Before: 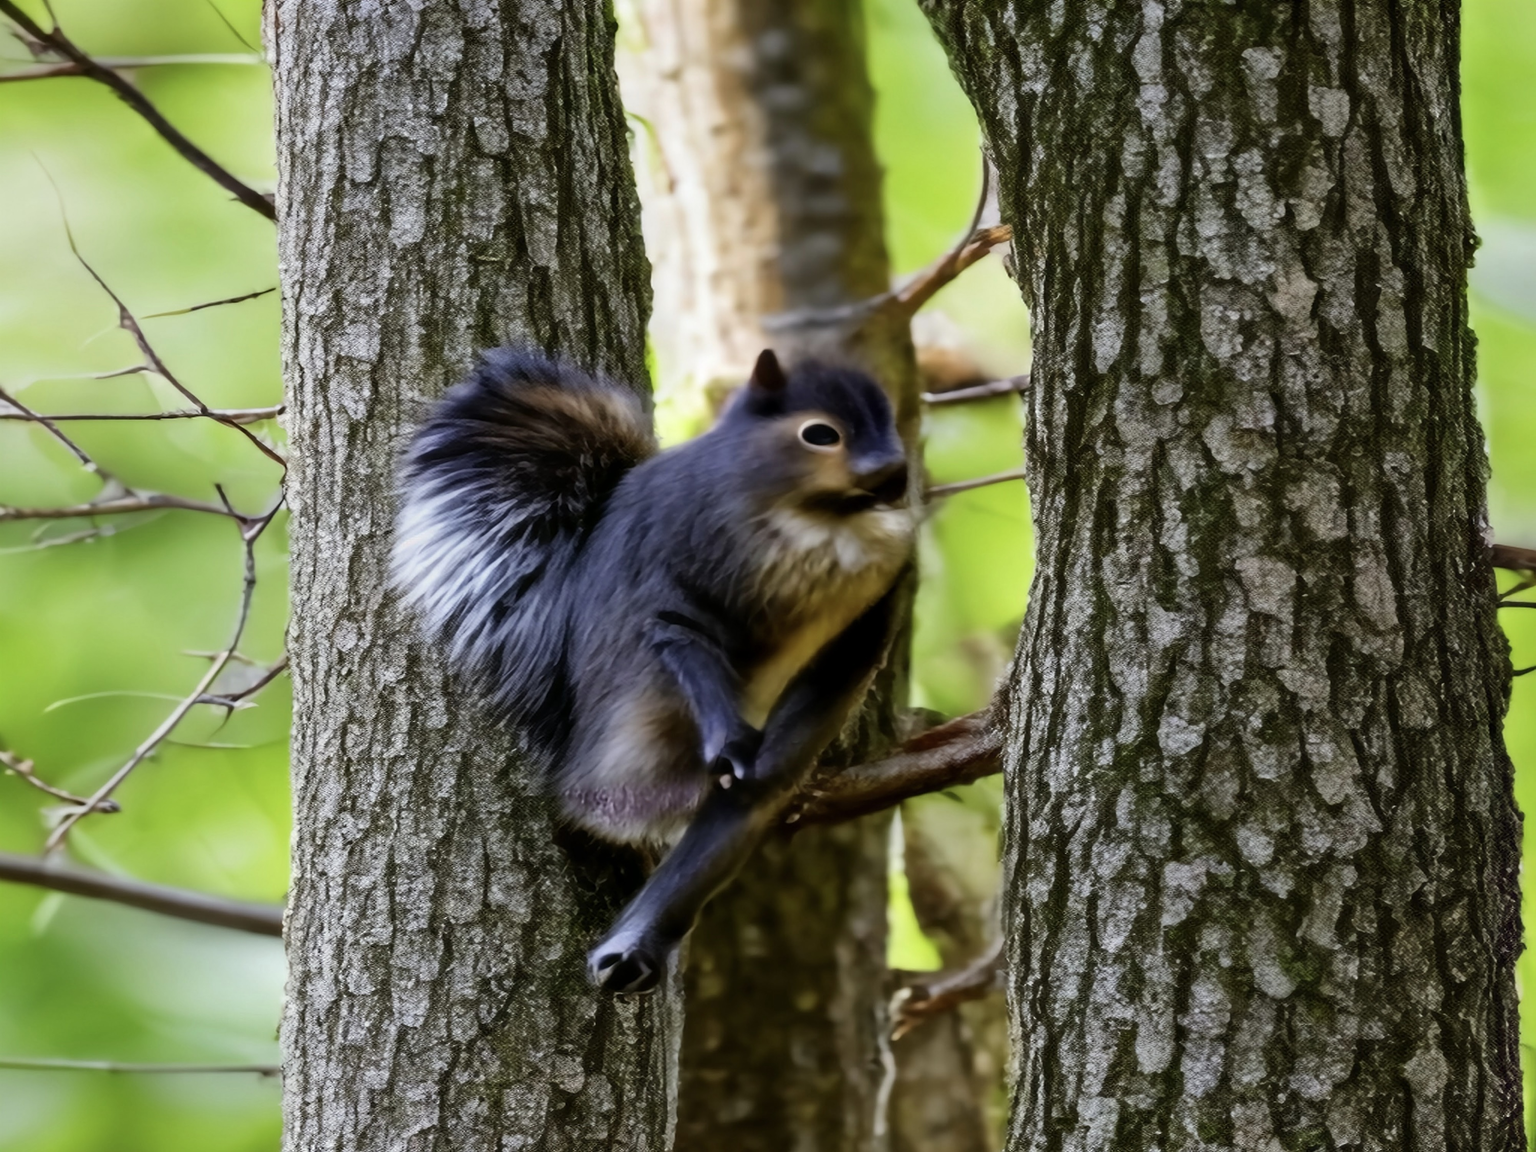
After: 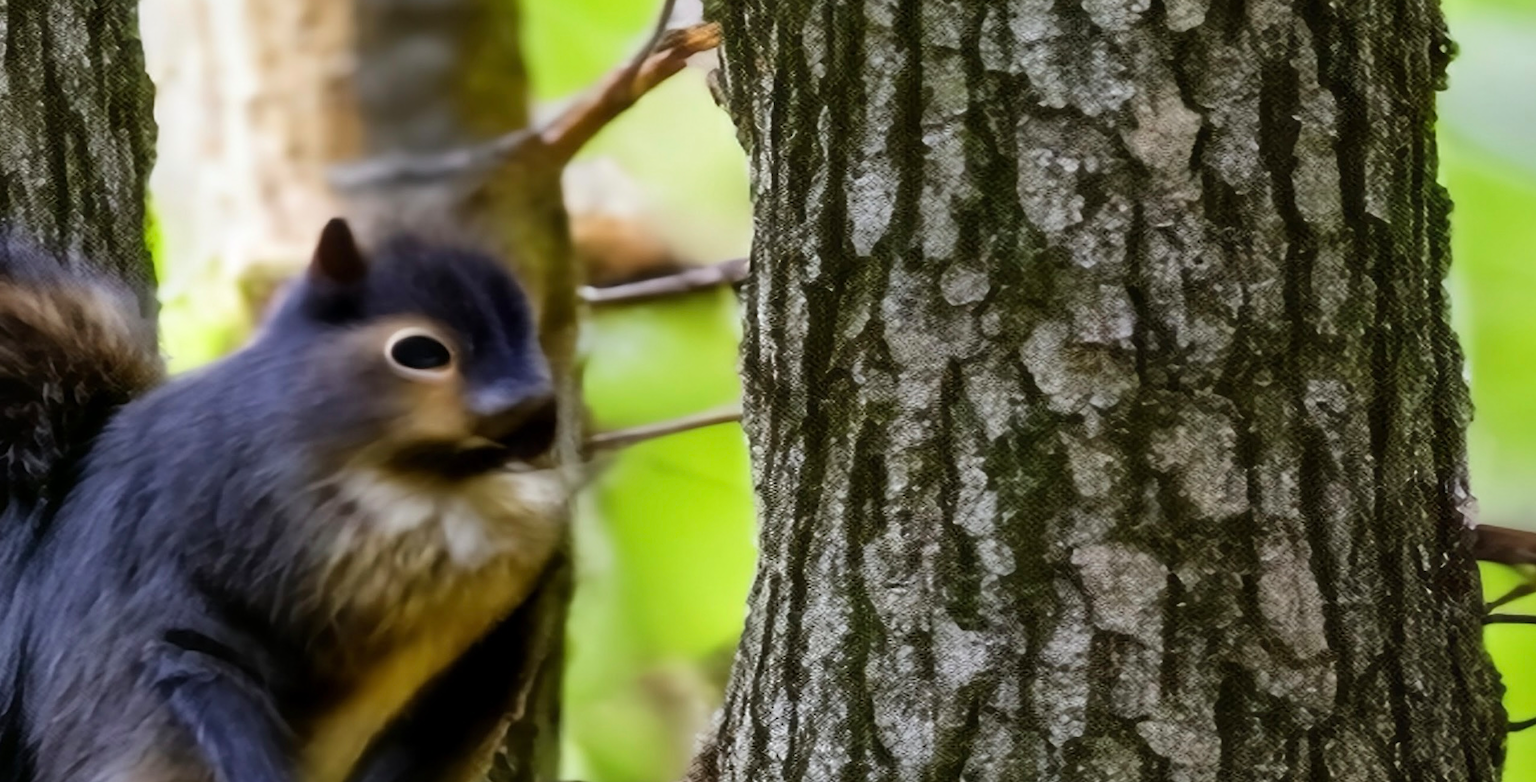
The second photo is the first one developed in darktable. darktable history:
crop: left 36.005%, top 18.293%, right 0.31%, bottom 38.444%
base curve: curves: ch0 [(0, 0) (0.472, 0.508) (1, 1)]
